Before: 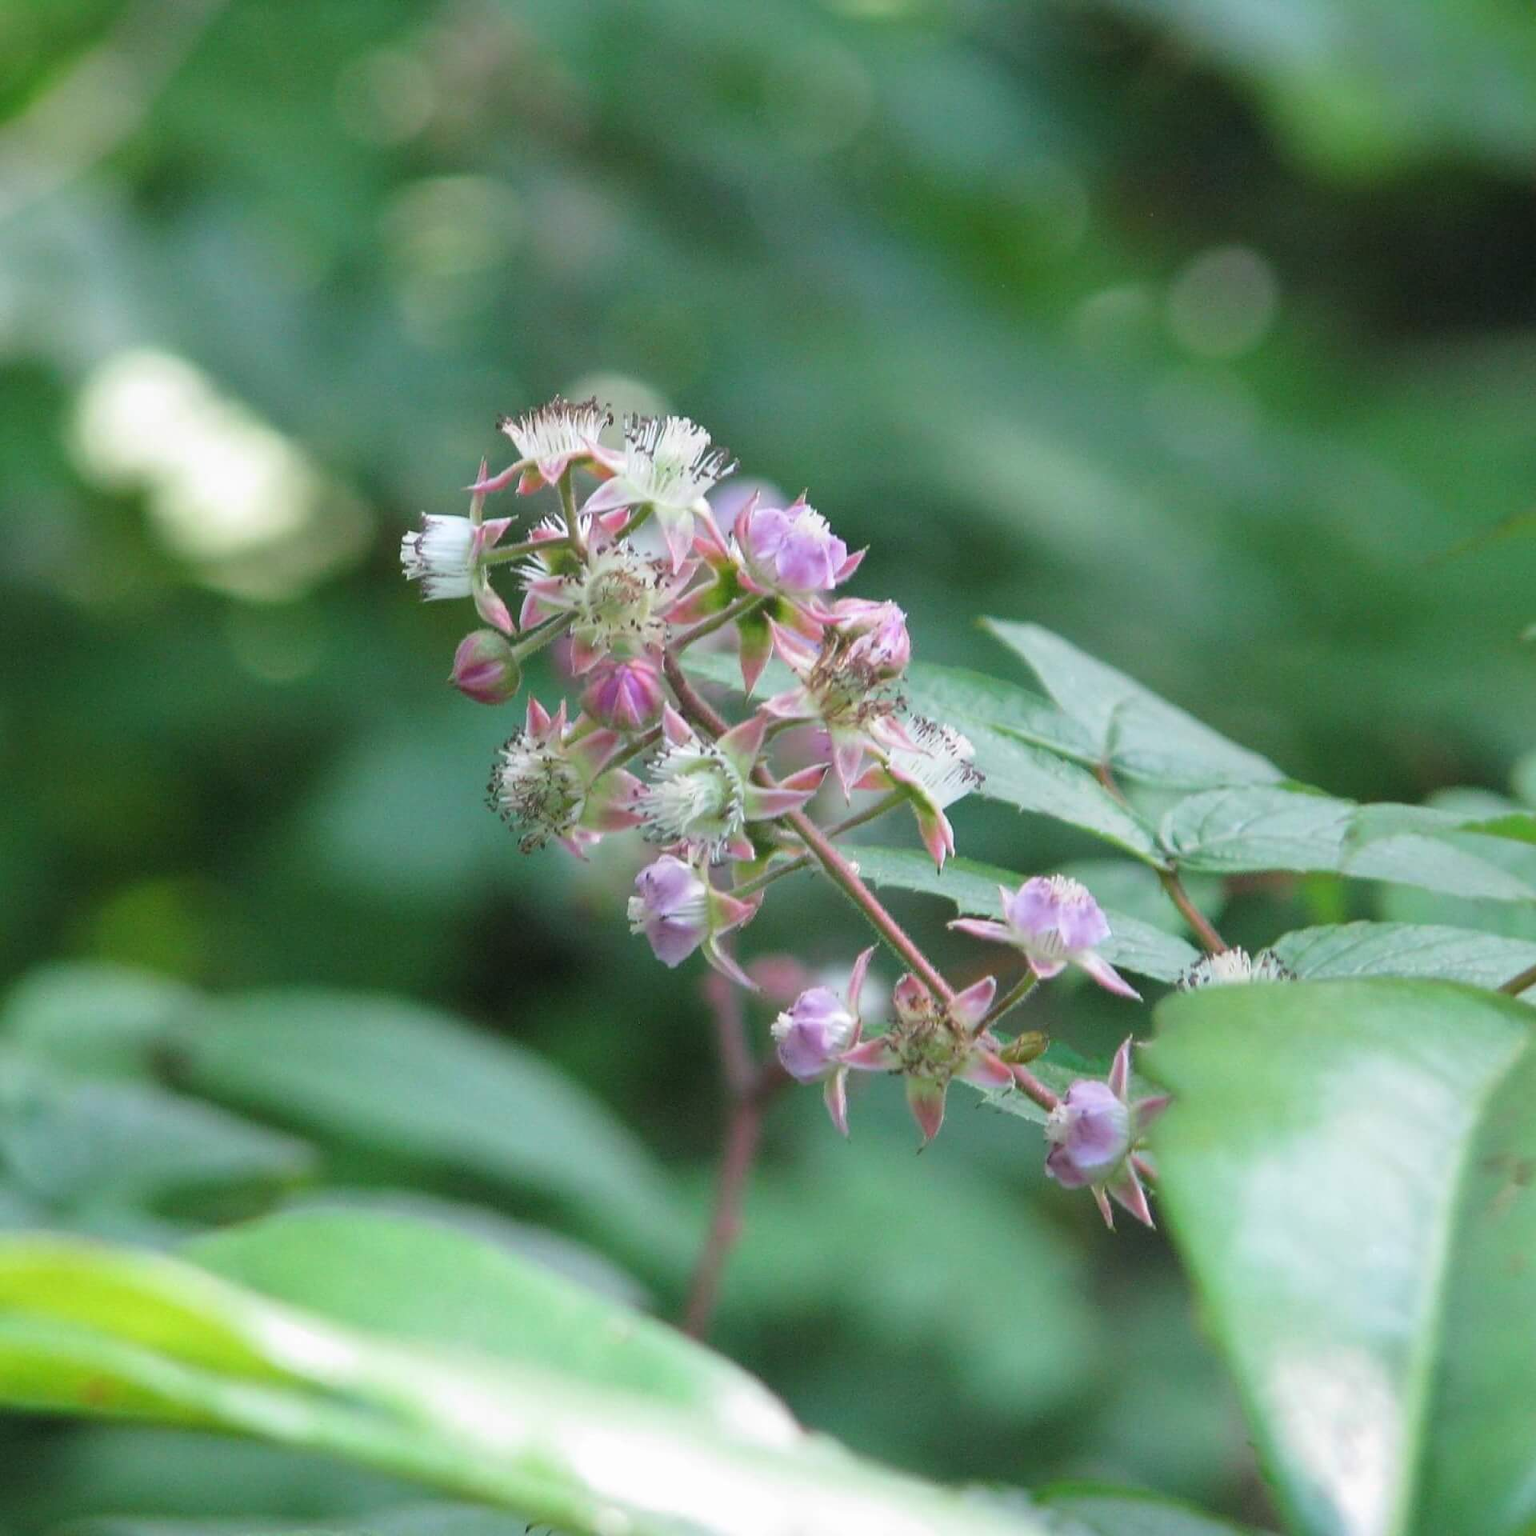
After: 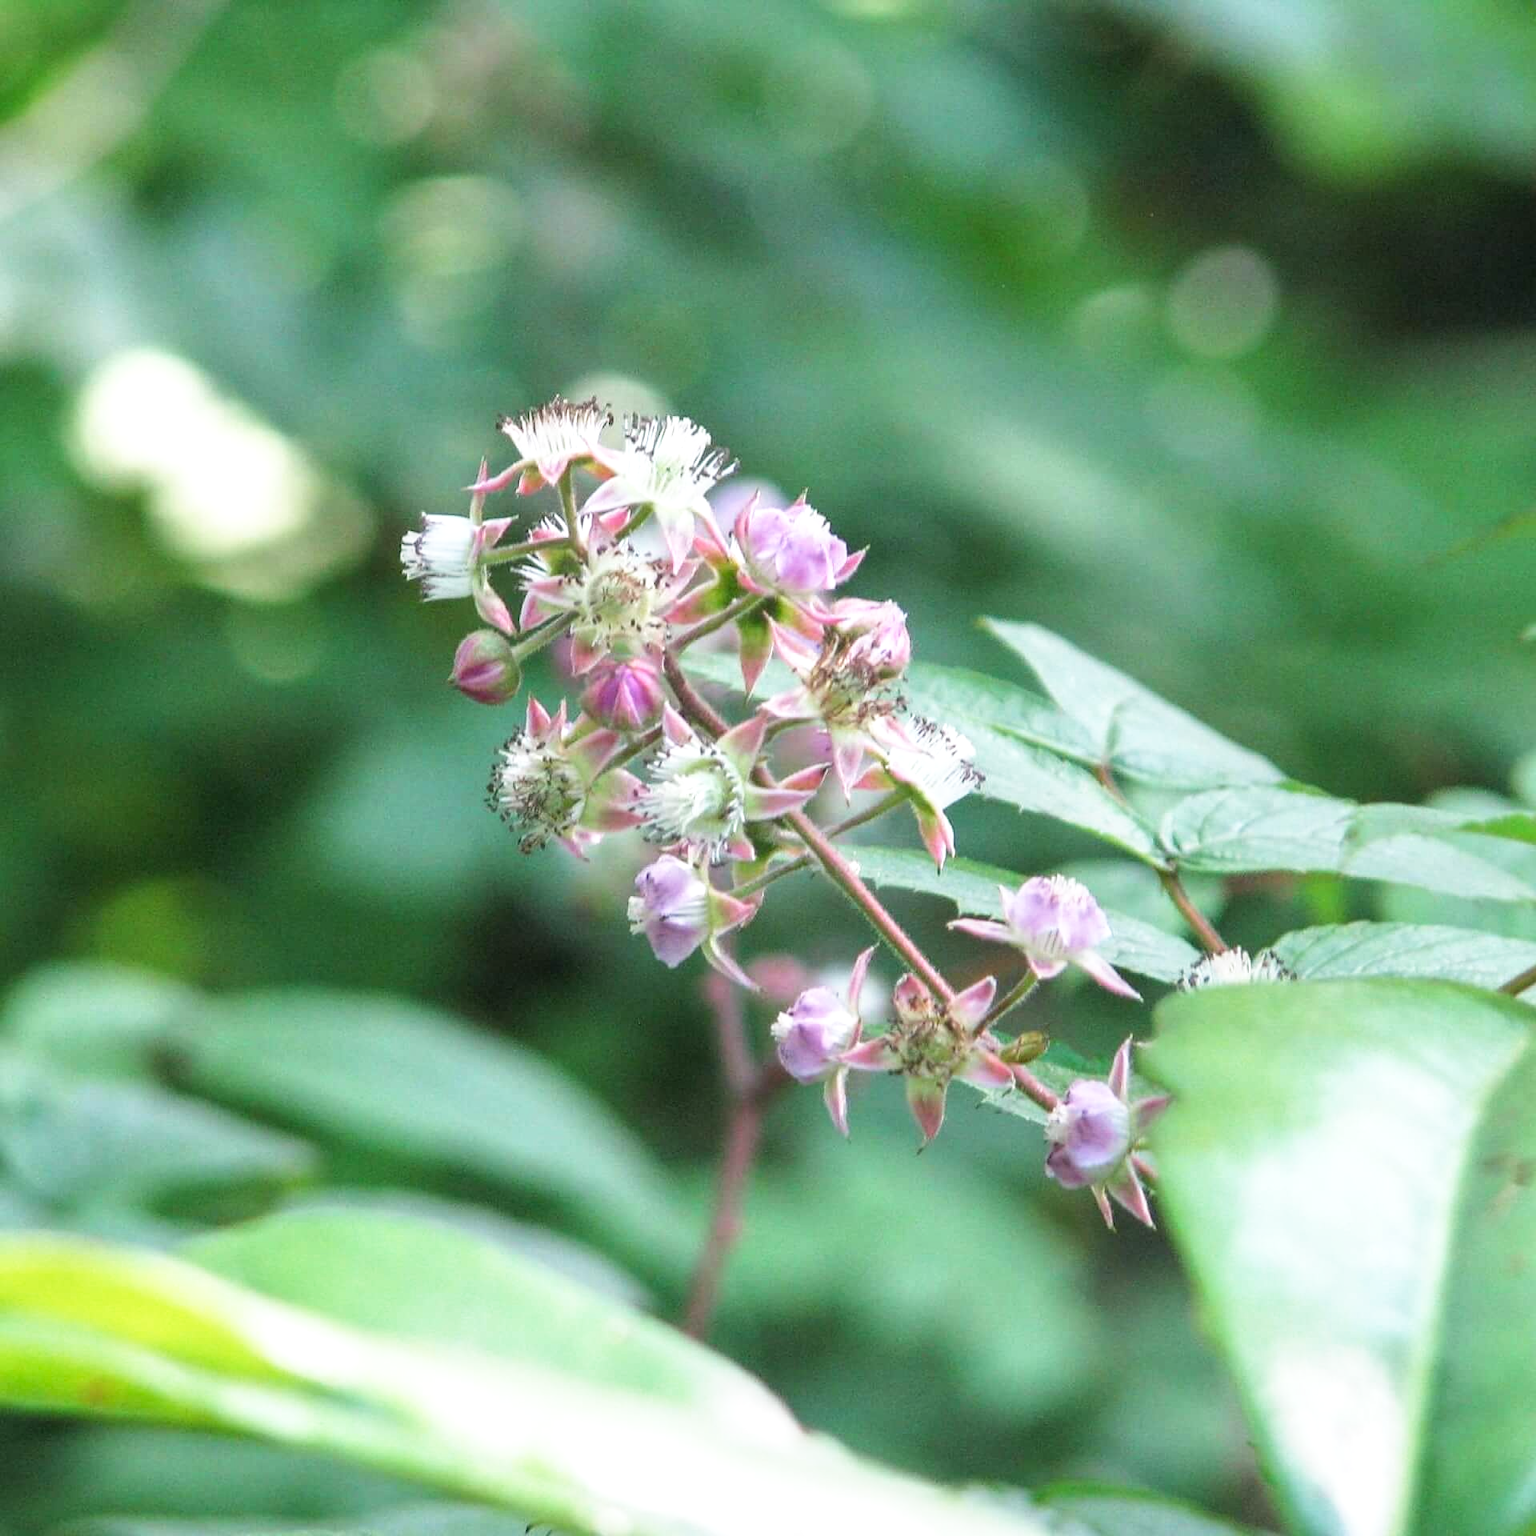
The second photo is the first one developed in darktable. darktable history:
base curve: curves: ch0 [(0, 0) (0.579, 0.807) (1, 1)], preserve colors none
local contrast: on, module defaults
